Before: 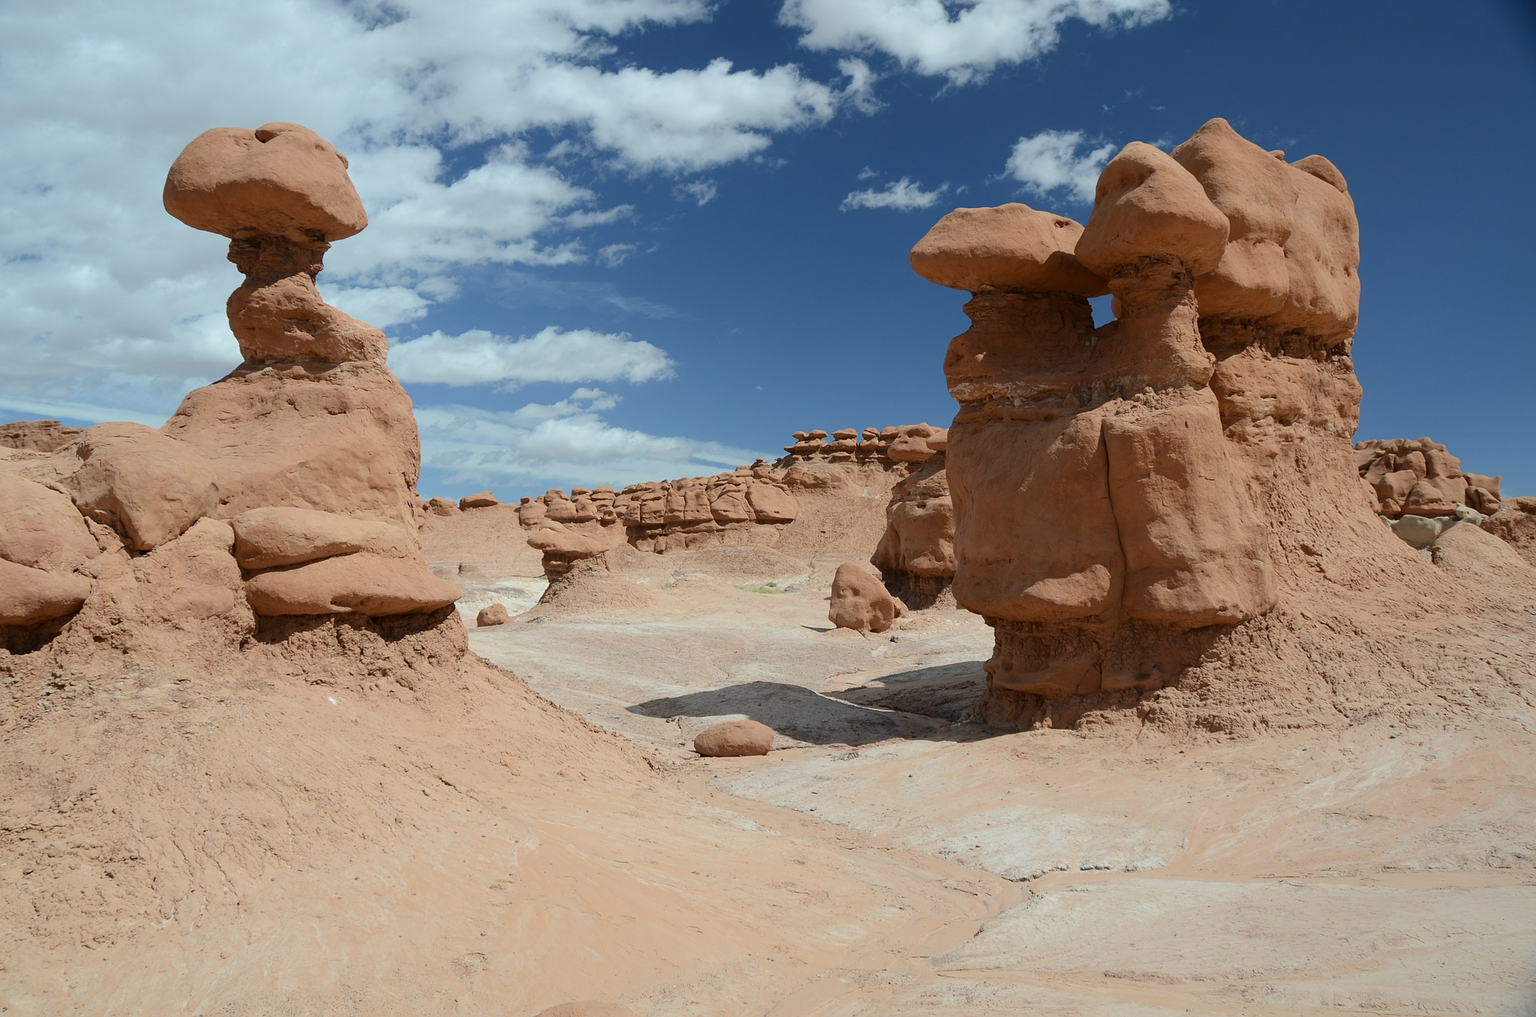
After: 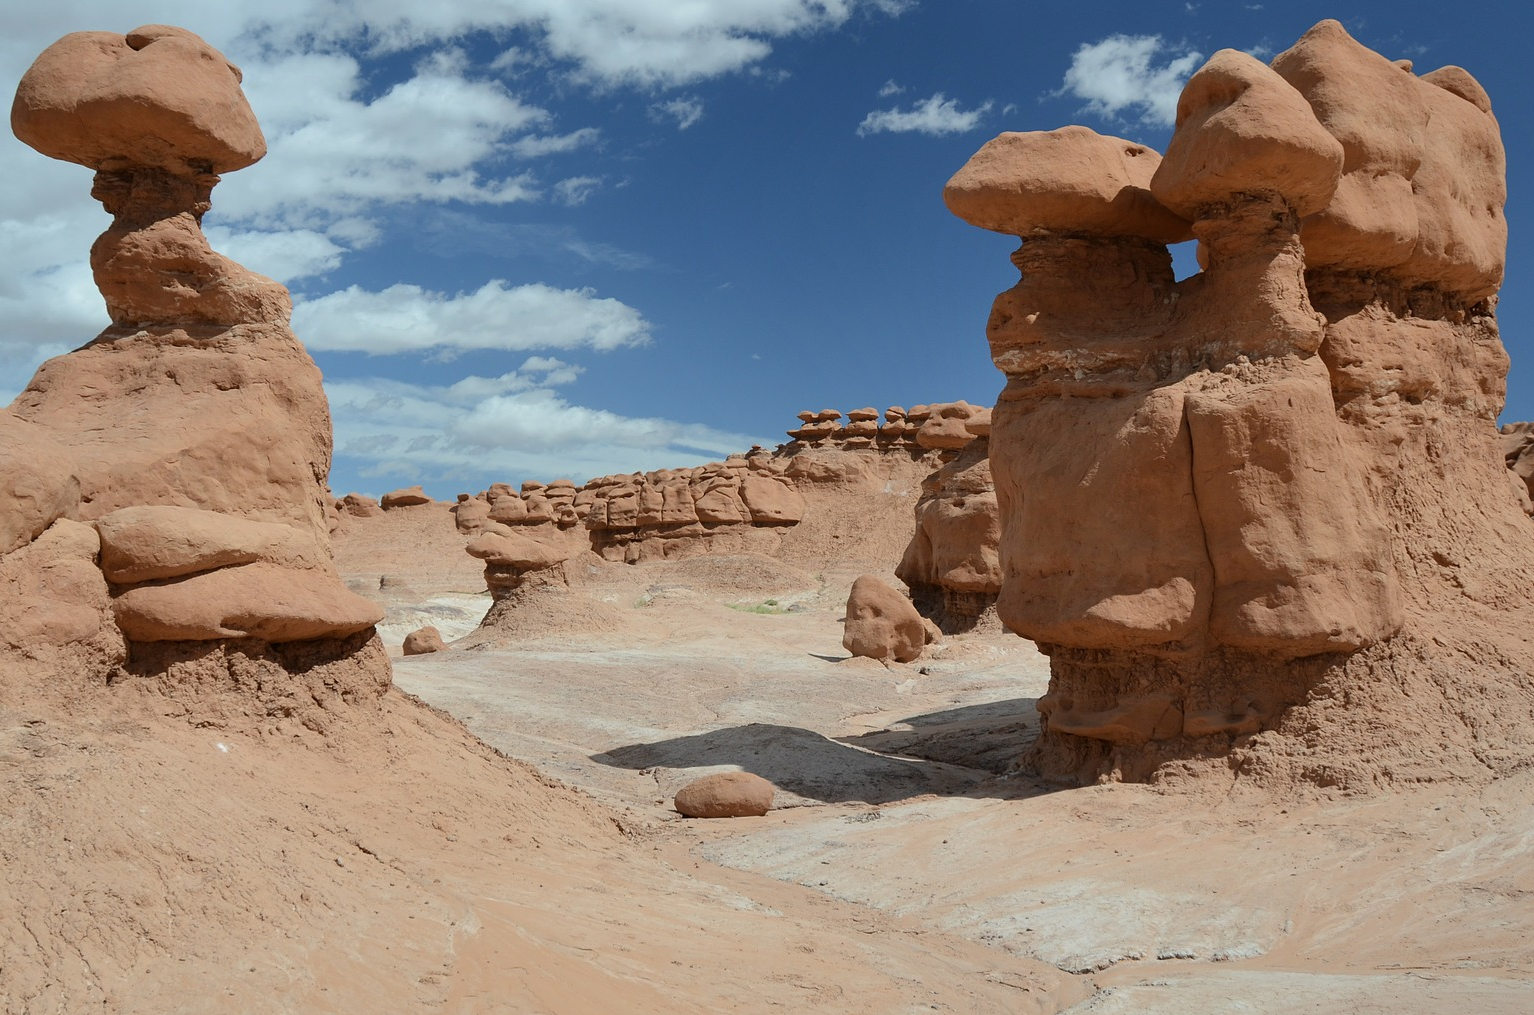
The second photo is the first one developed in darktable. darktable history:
shadows and highlights: shadows 49, highlights -41, soften with gaussian
crop and rotate: left 10.071%, top 10.071%, right 10.02%, bottom 10.02%
